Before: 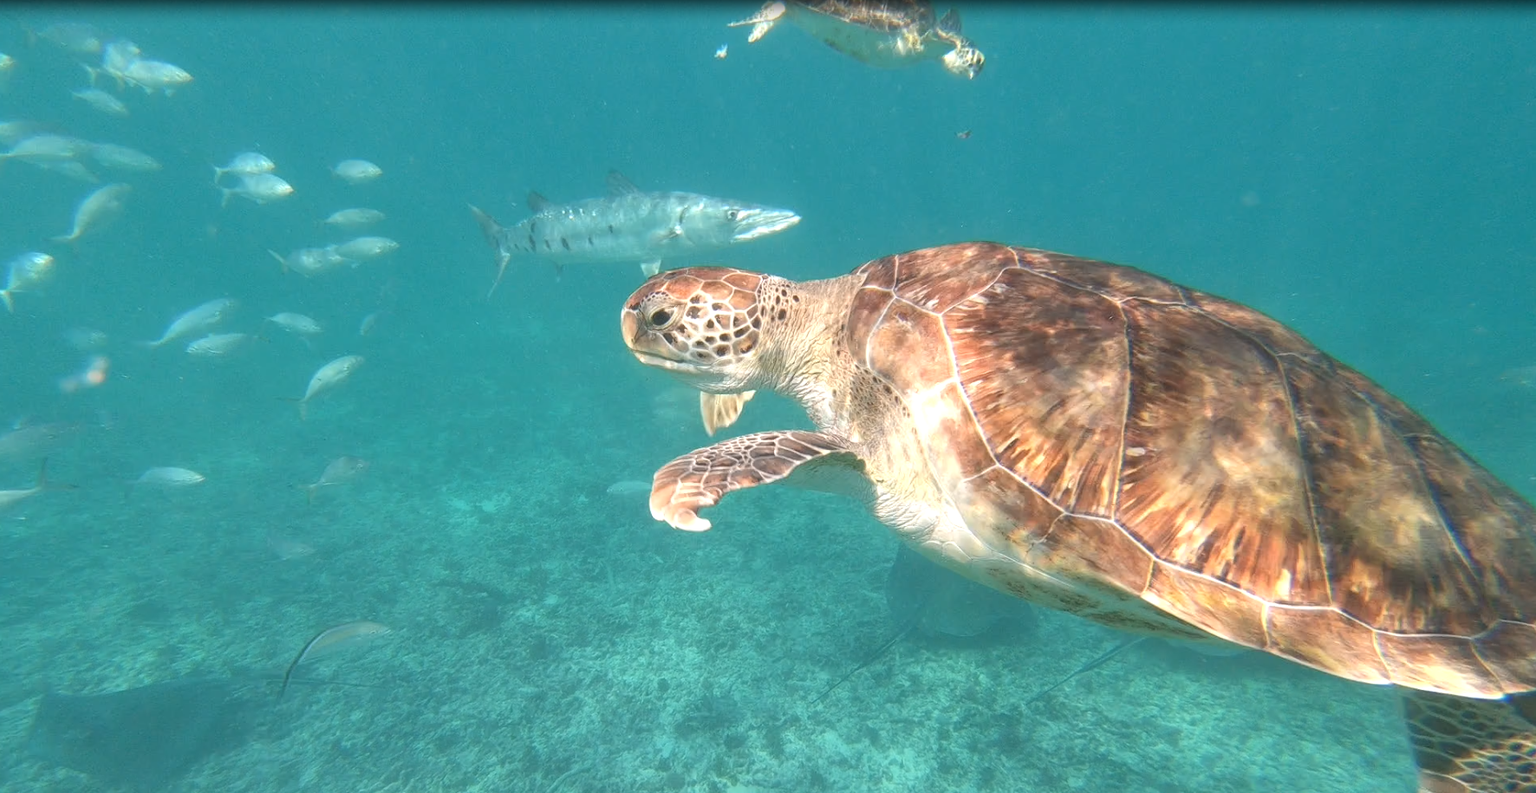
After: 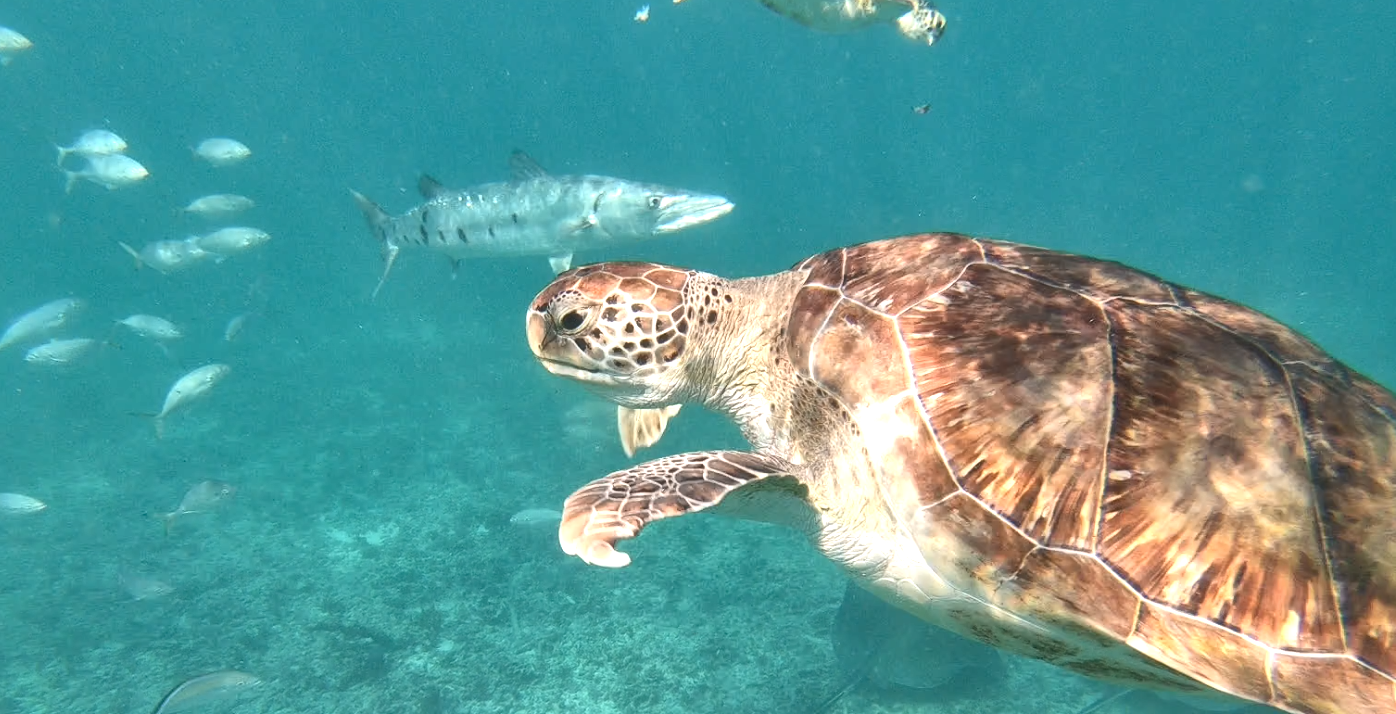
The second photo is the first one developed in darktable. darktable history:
local contrast: mode bilateral grid, contrast 20, coarseness 50, detail 171%, midtone range 0.2
crop and rotate: left 10.77%, top 5.1%, right 10.41%, bottom 16.76%
